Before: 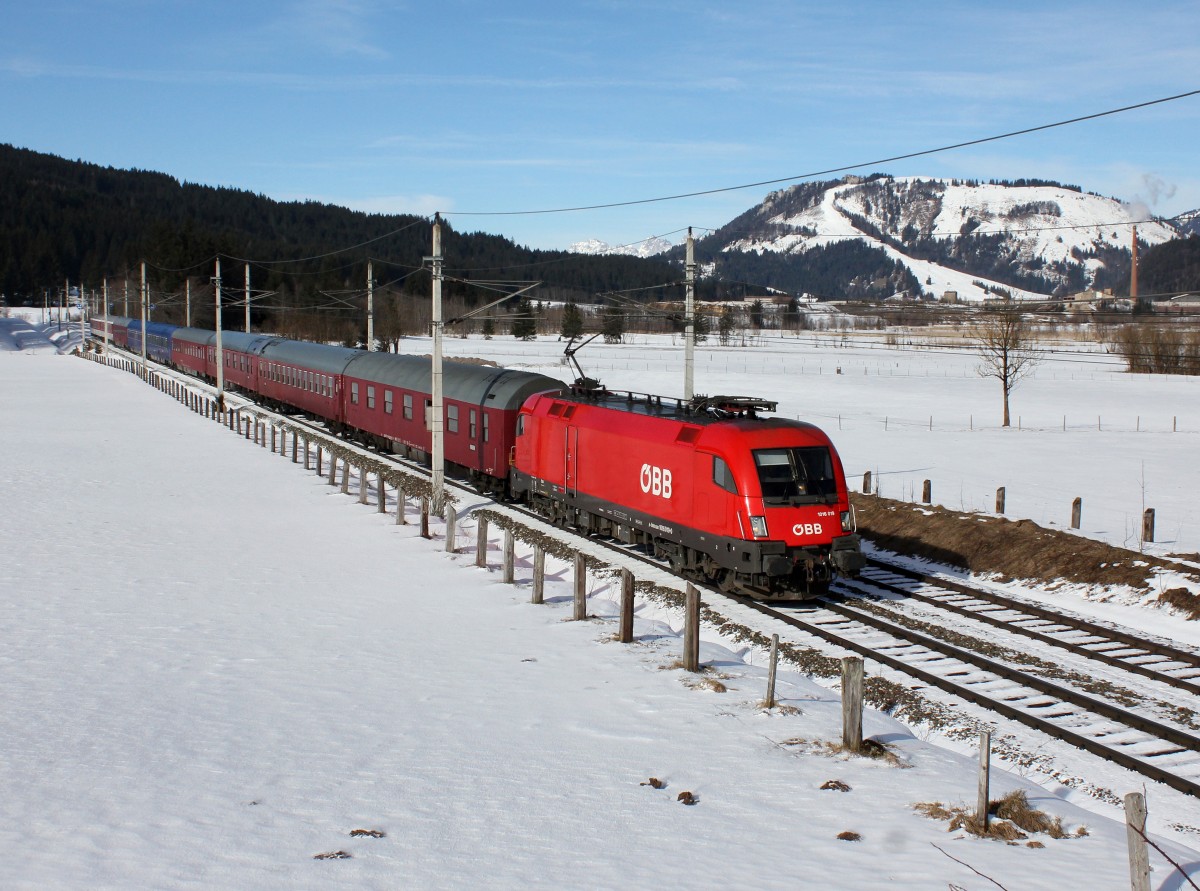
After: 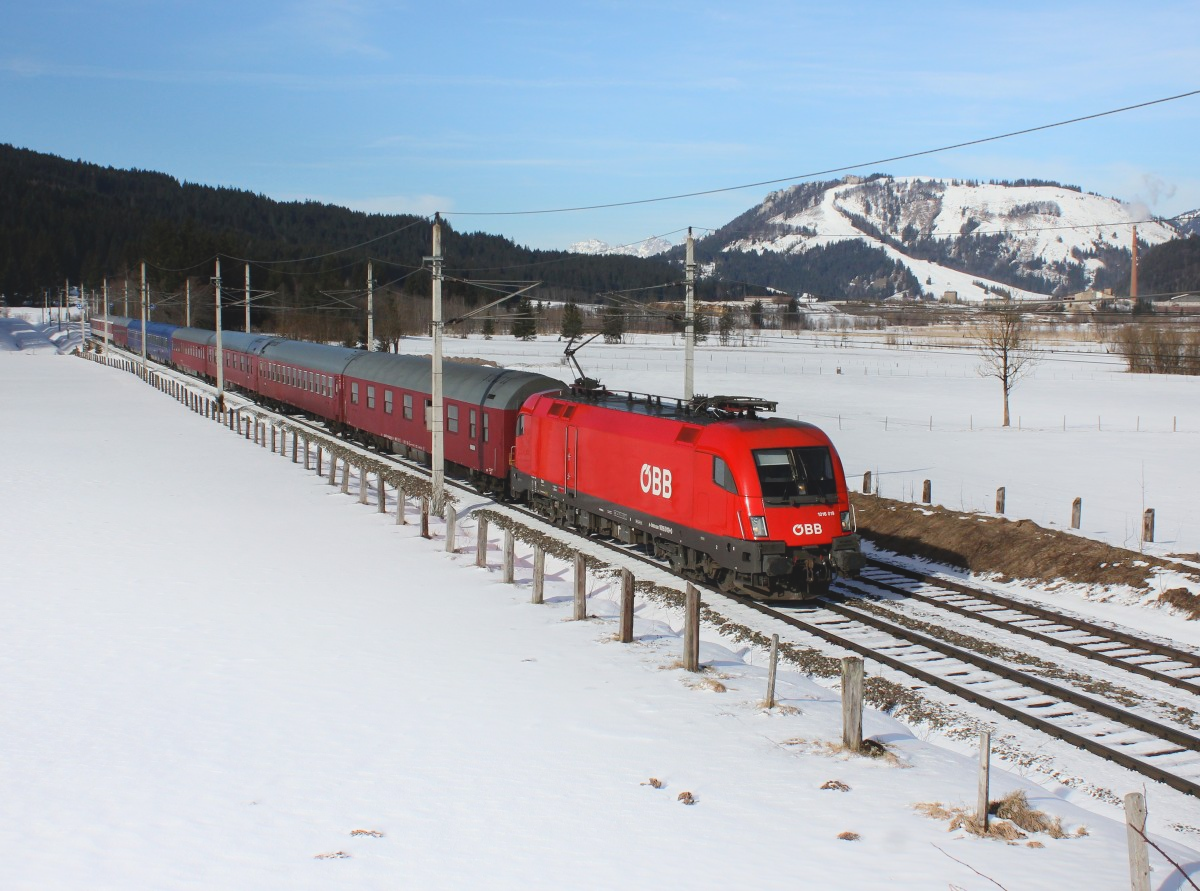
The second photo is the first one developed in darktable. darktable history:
shadows and highlights: shadows -53.97, highlights 84.35, soften with gaussian
local contrast: highlights 69%, shadows 67%, detail 82%, midtone range 0.321
